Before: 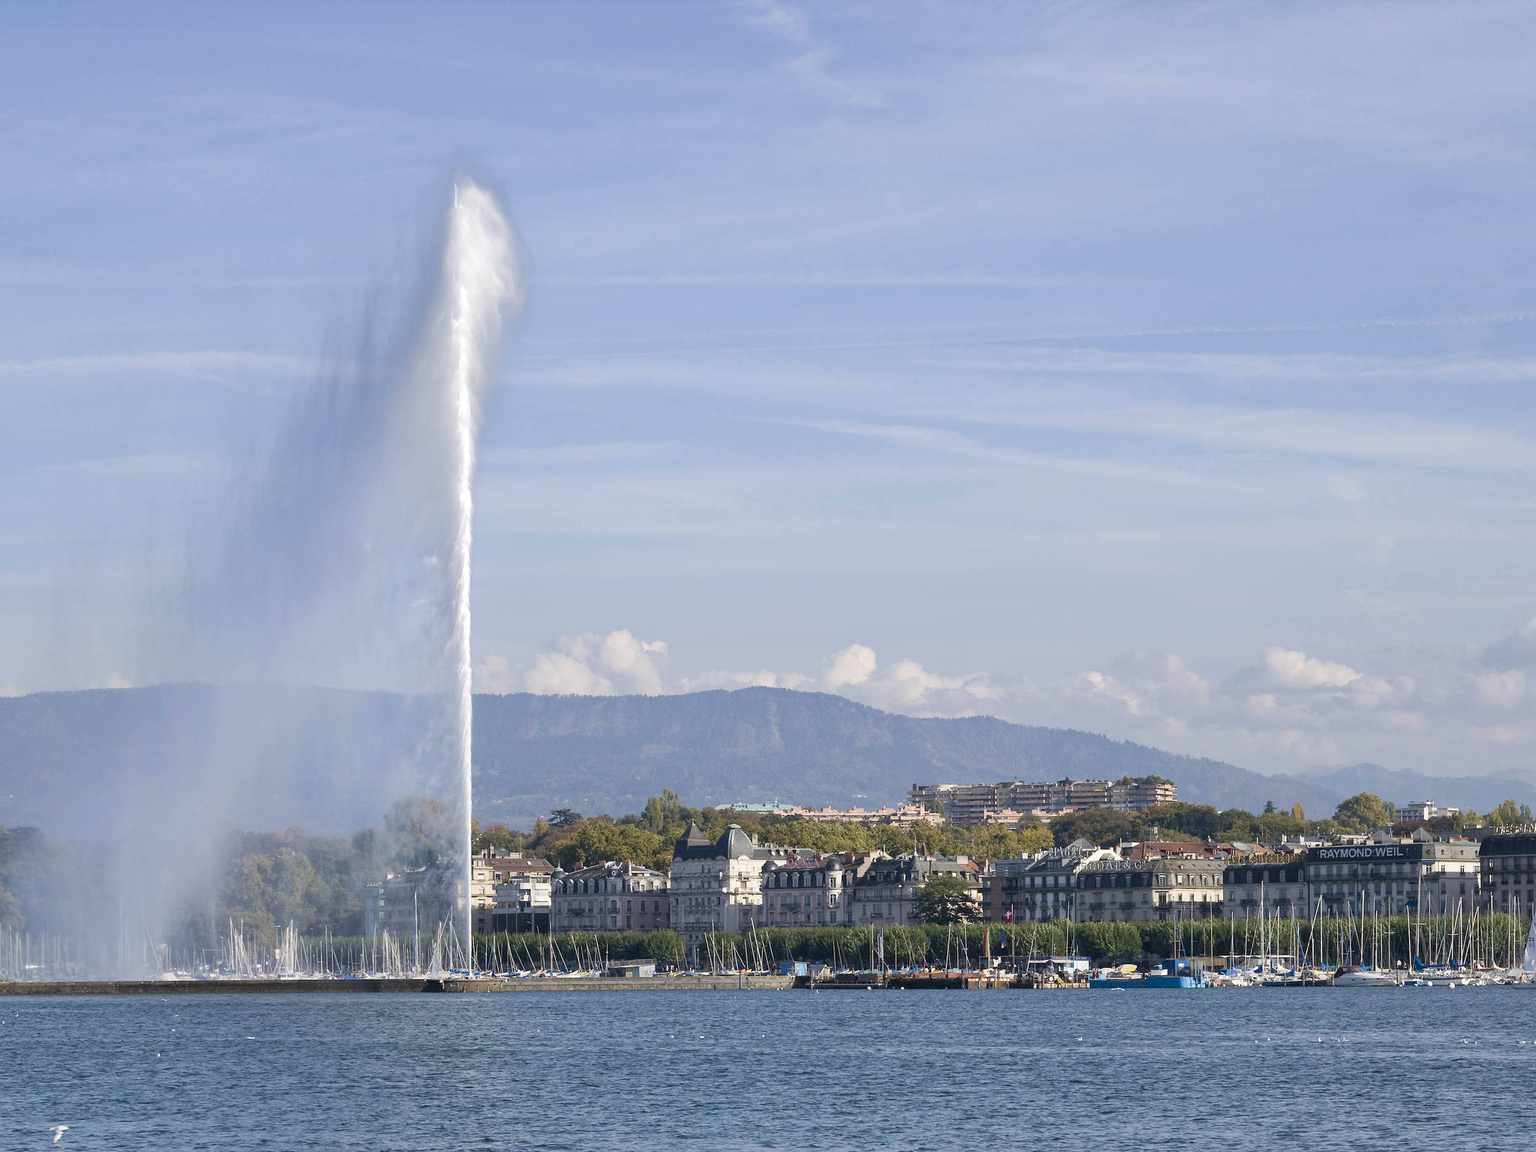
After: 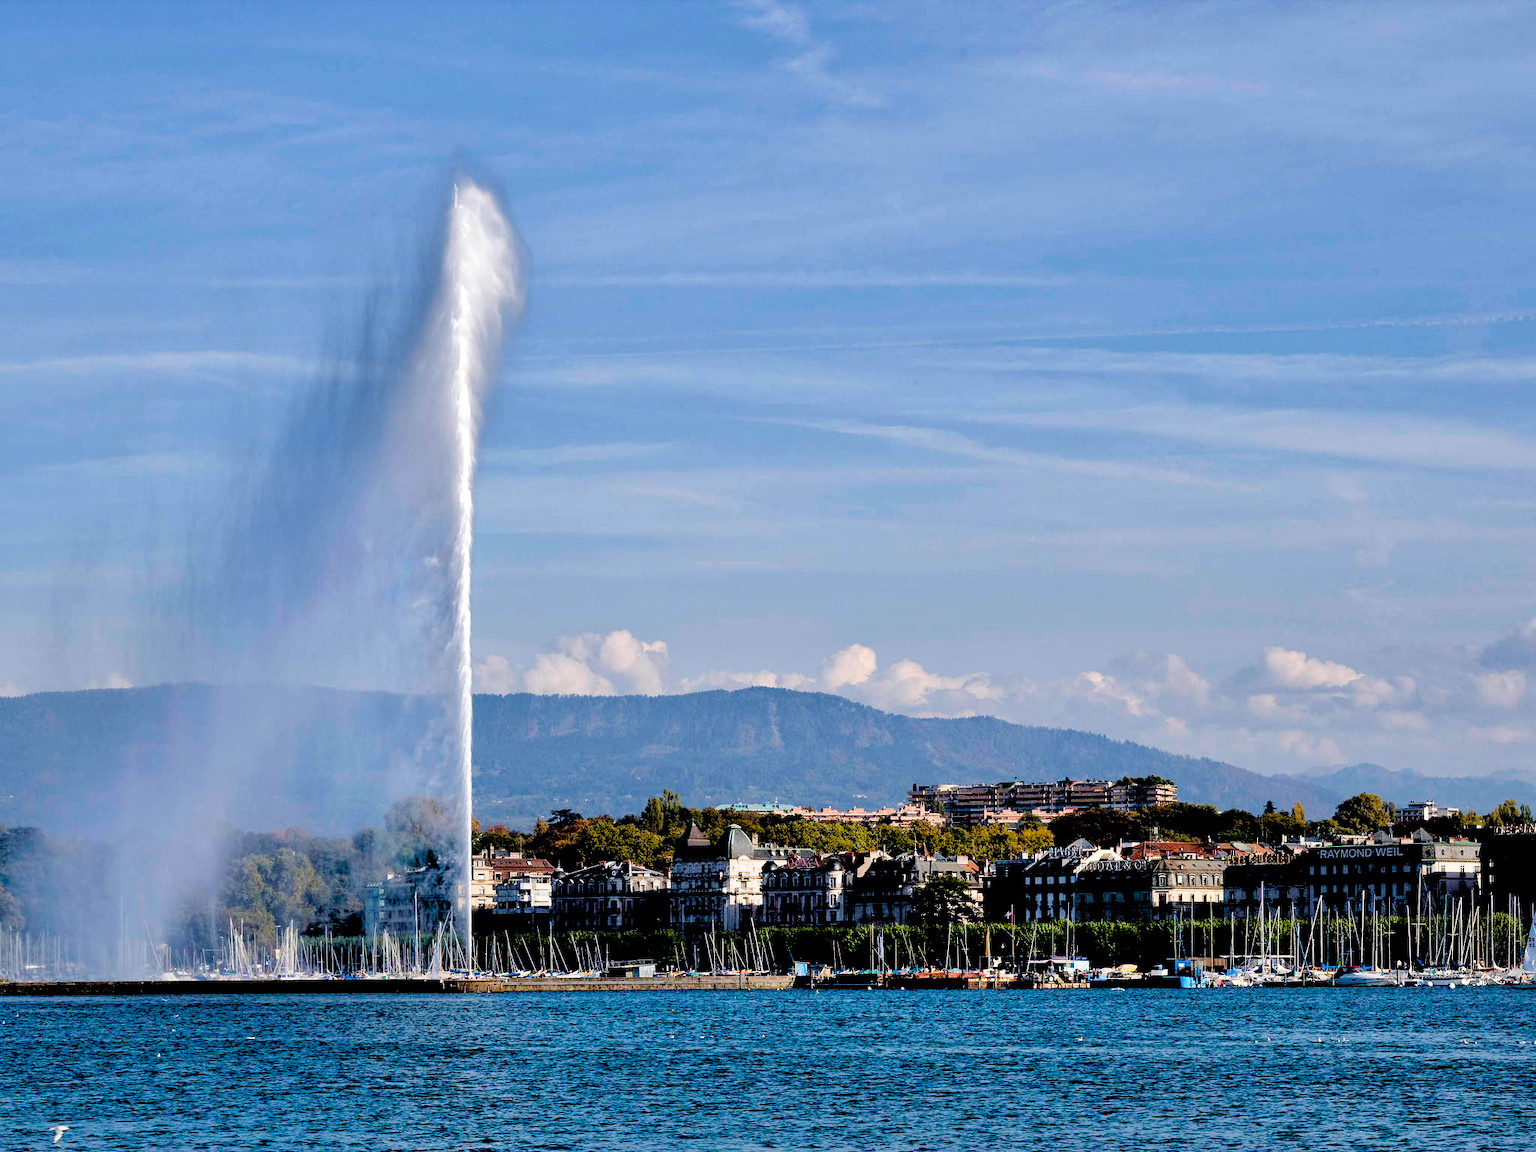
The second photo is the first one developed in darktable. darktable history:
tone equalizer: on, module defaults
velvia: strength 21.76%
rgb levels: levels [[0.013, 0.434, 0.89], [0, 0.5, 1], [0, 0.5, 1]]
shadows and highlights: shadows 52.42, soften with gaussian
exposure: black level correction 0.1, exposure -0.092 EV, compensate highlight preservation false
